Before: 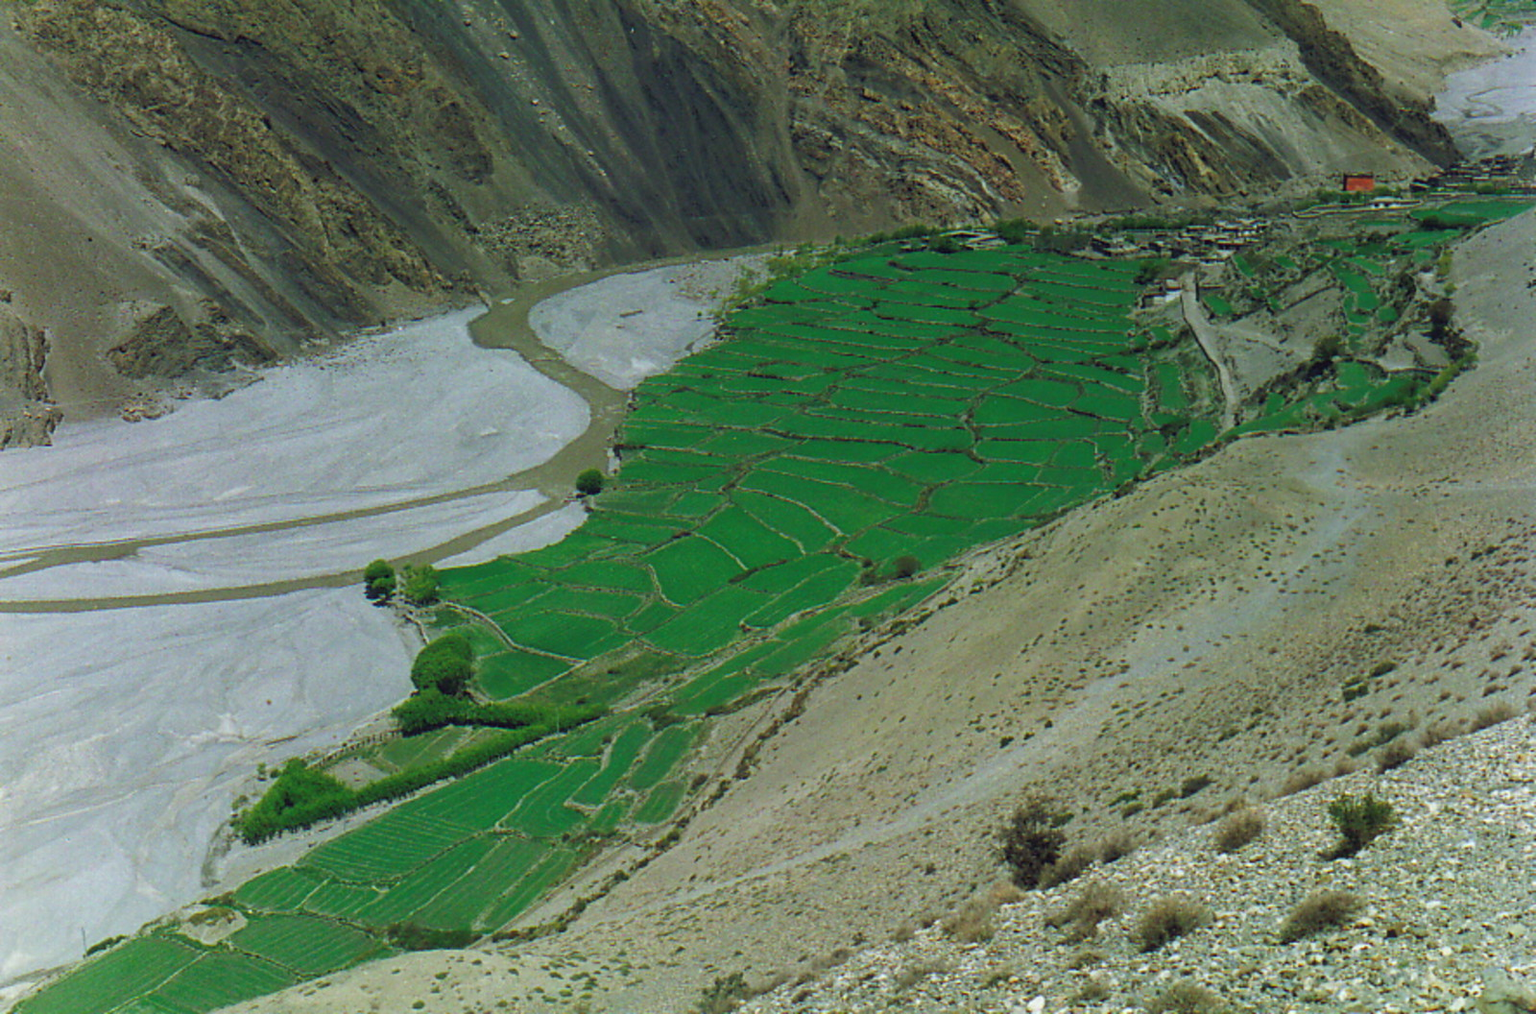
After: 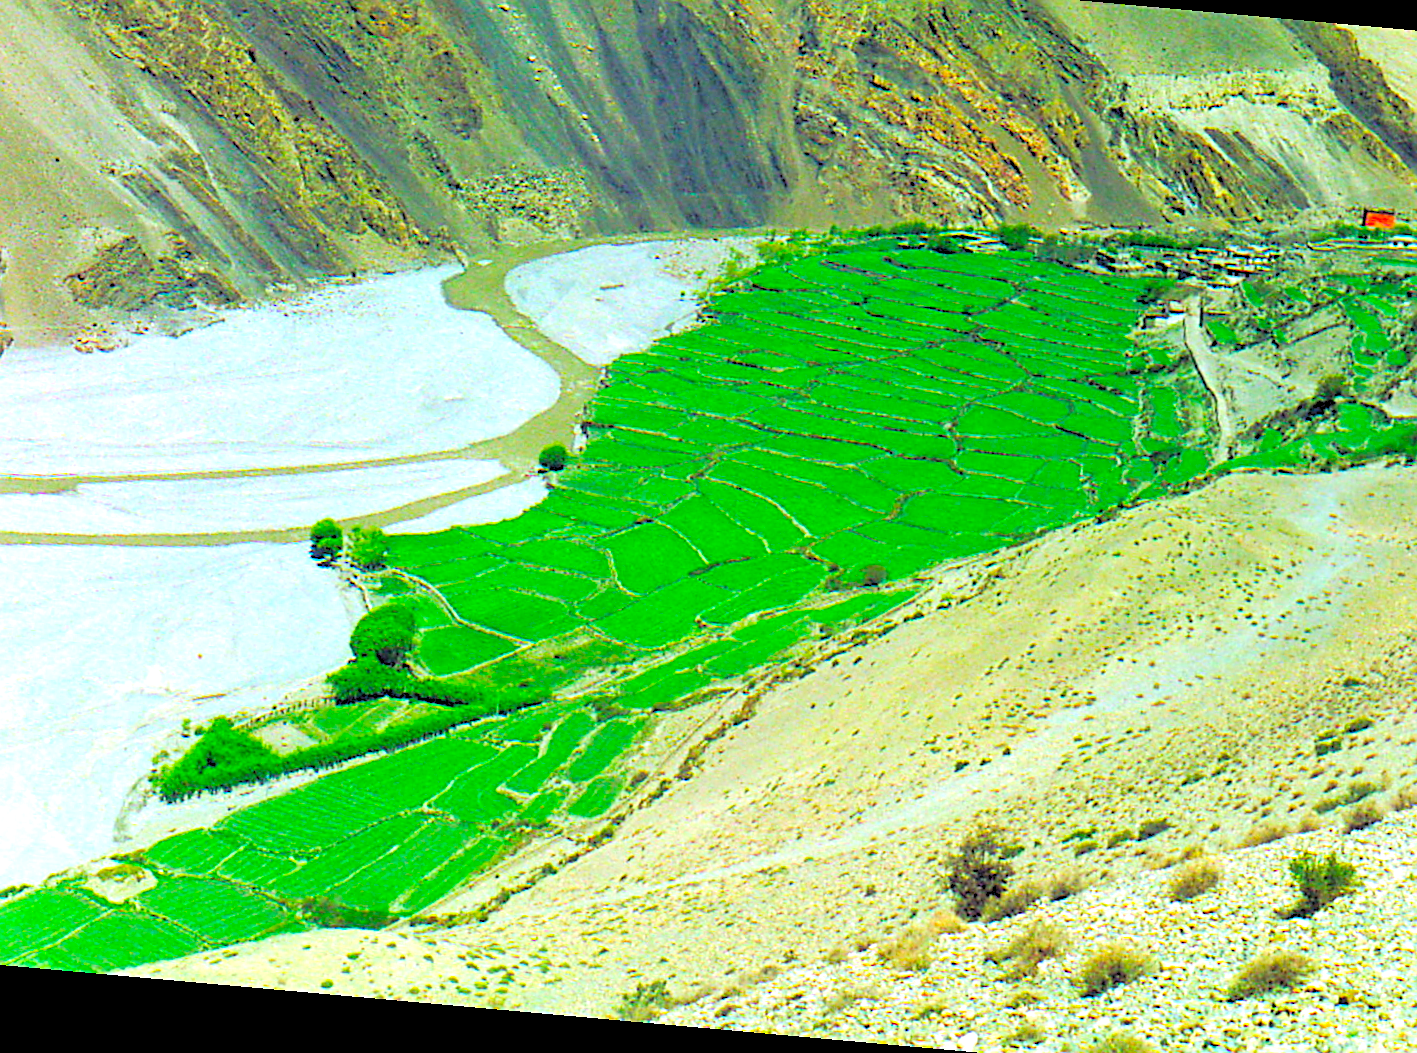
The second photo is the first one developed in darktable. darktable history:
tone curve: curves: ch0 [(0, 0) (0.003, 0.019) (0.011, 0.019) (0.025, 0.022) (0.044, 0.026) (0.069, 0.032) (0.1, 0.052) (0.136, 0.081) (0.177, 0.123) (0.224, 0.17) (0.277, 0.219) (0.335, 0.276) (0.399, 0.344) (0.468, 0.421) (0.543, 0.508) (0.623, 0.604) (0.709, 0.705) (0.801, 0.797) (0.898, 0.894) (1, 1)], preserve colors none
rotate and perspective: rotation 5.12°, automatic cropping off
crop: left 6.446%, top 8.188%, right 9.538%, bottom 3.548%
levels: levels [0.093, 0.434, 0.988]
color balance rgb: linear chroma grading › global chroma 15%, perceptual saturation grading › global saturation 30%
exposure: black level correction 0, exposure 1.379 EV, compensate exposure bias true, compensate highlight preservation false
sharpen: on, module defaults
